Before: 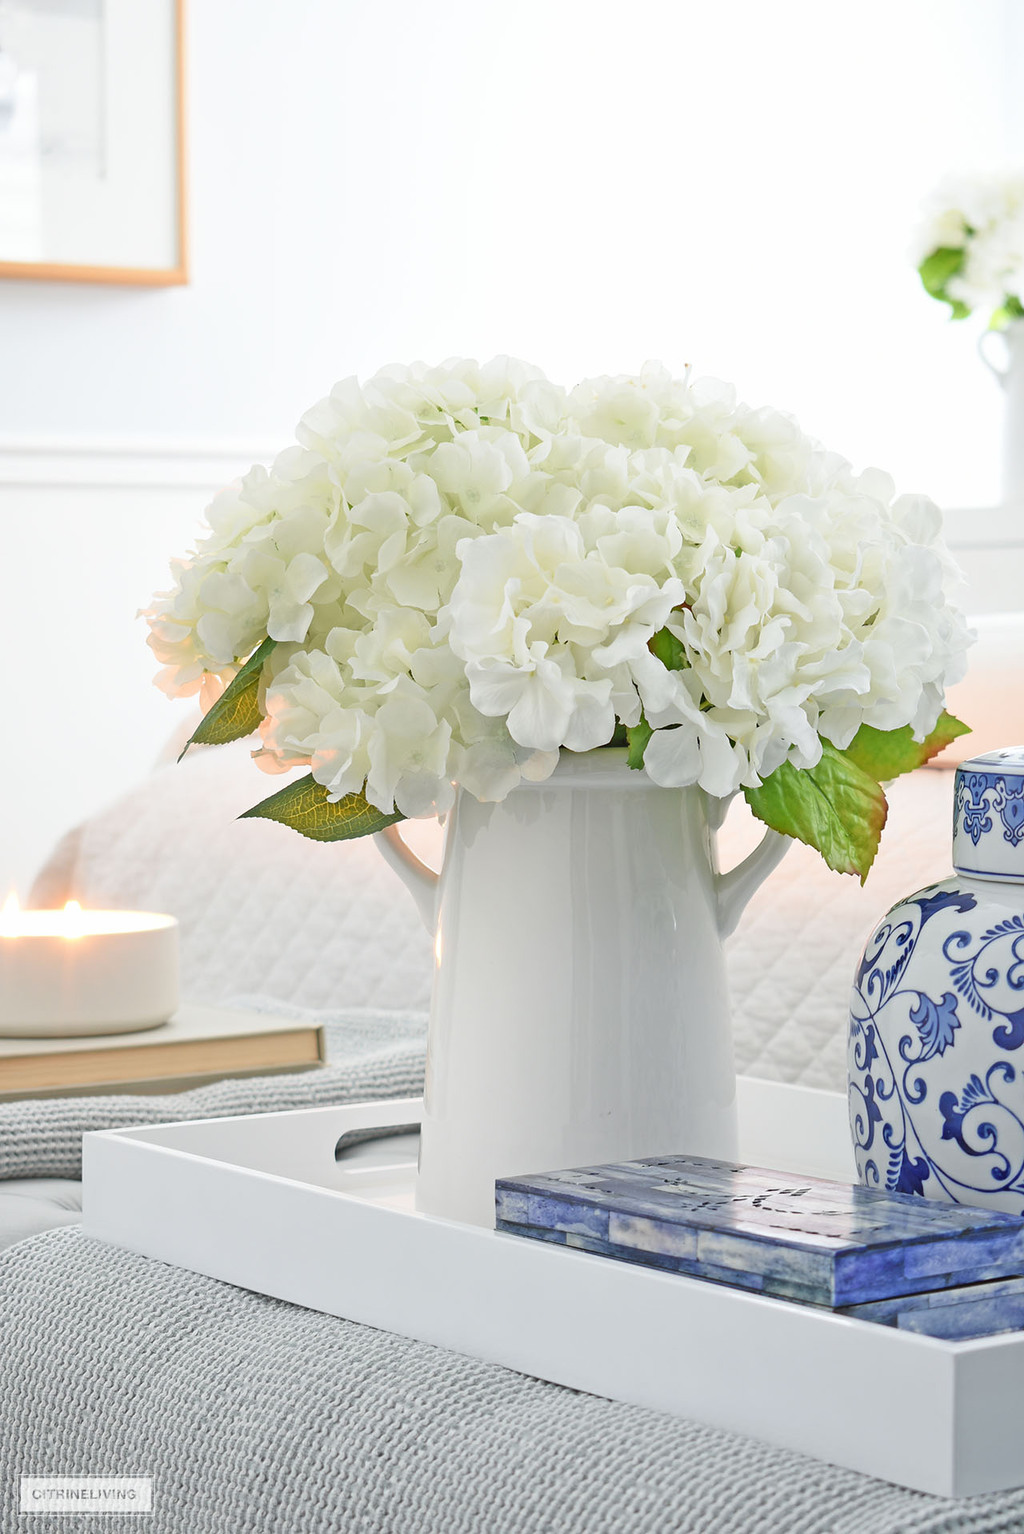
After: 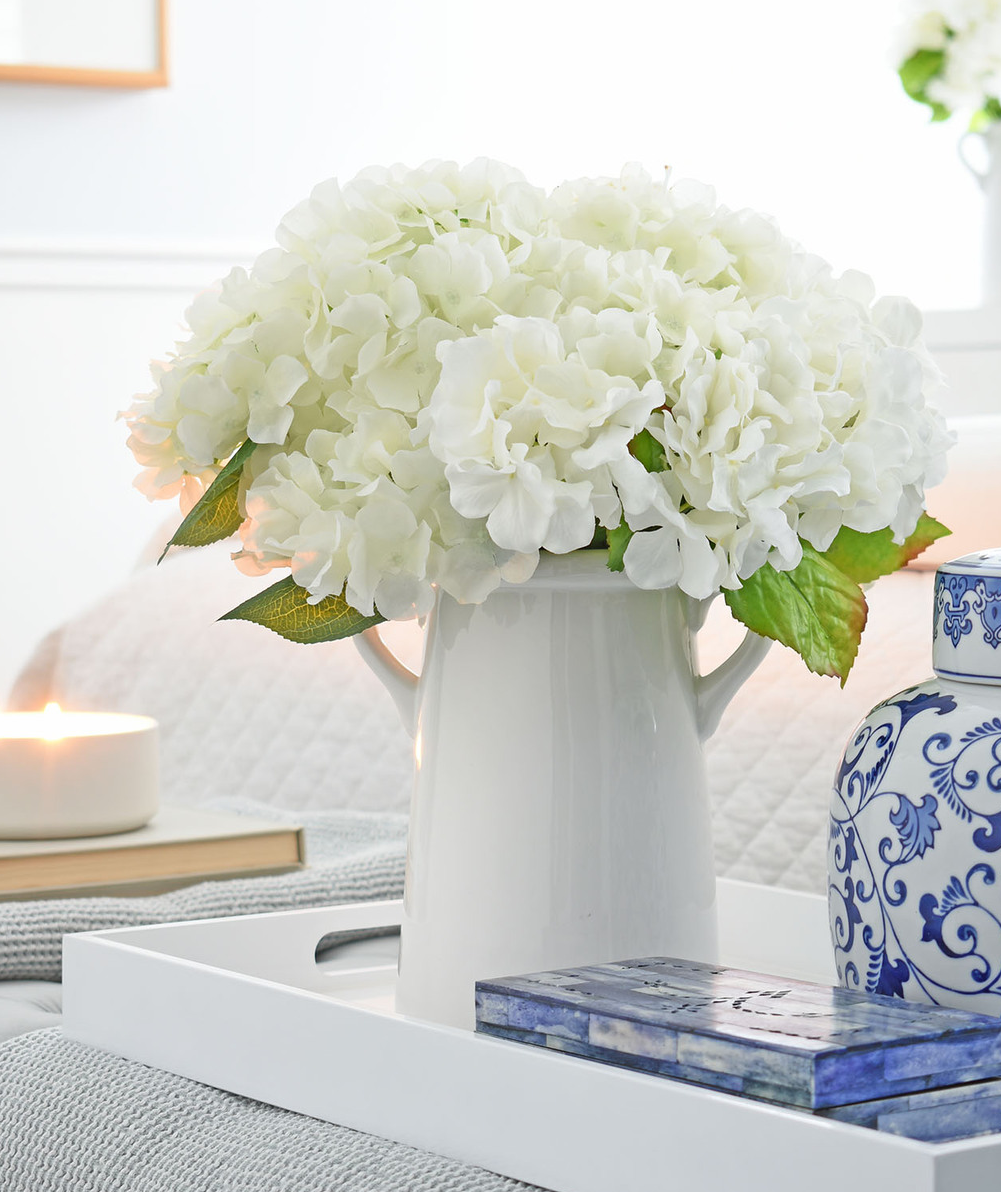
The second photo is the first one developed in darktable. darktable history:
crop and rotate: left 1.958%, top 12.953%, right 0.252%, bottom 9.311%
